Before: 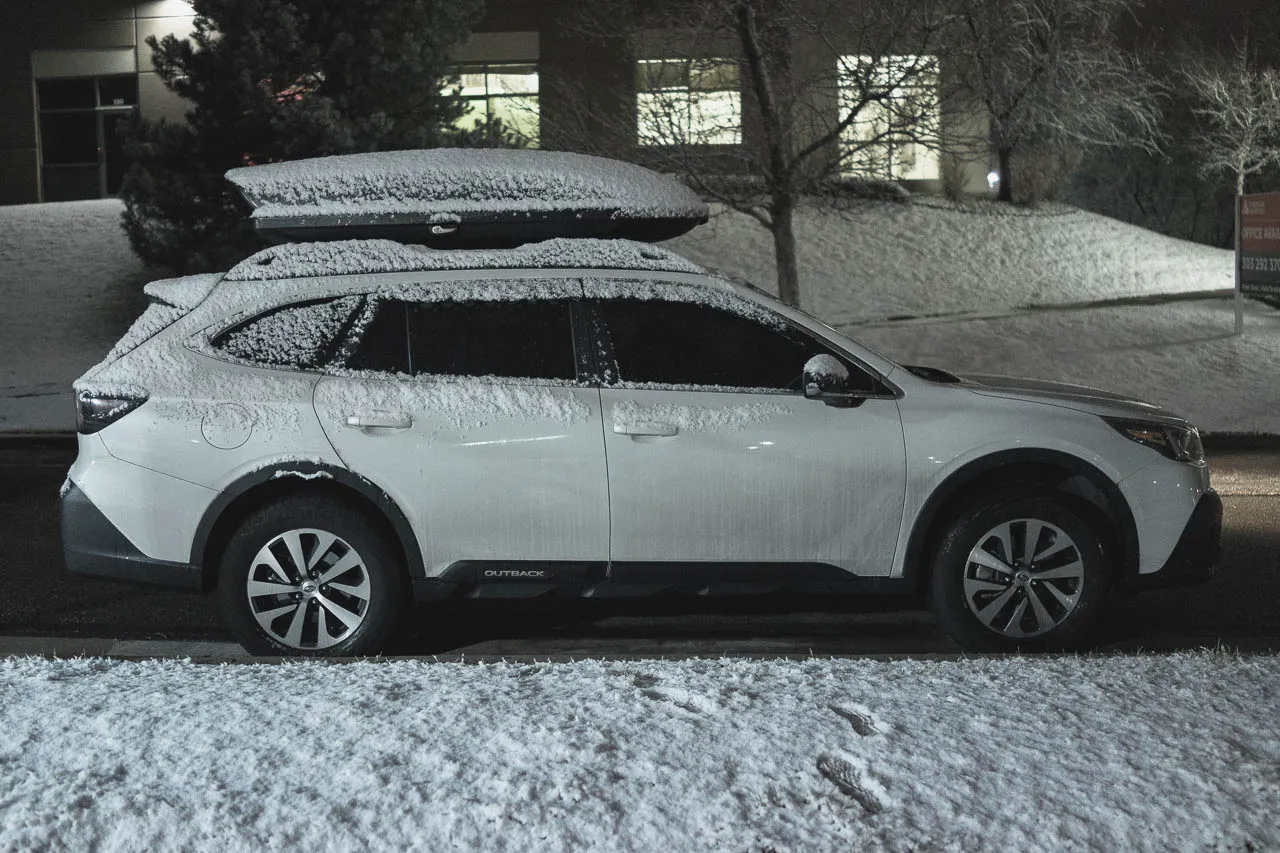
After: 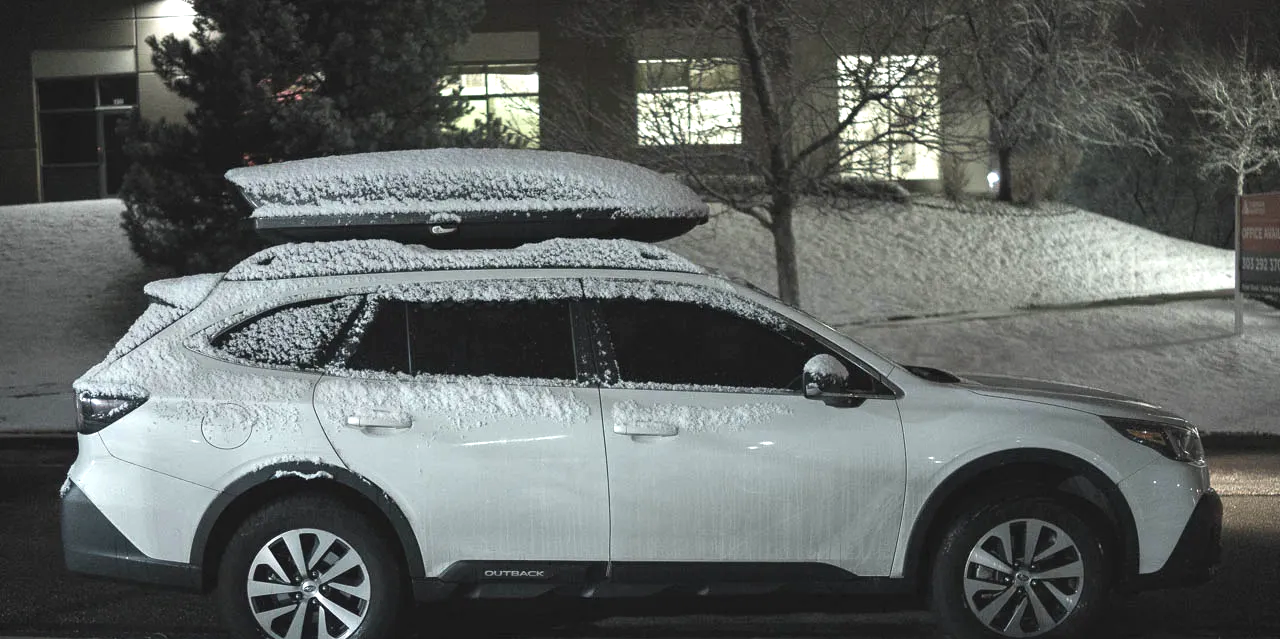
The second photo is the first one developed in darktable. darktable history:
vignetting: fall-off start 91.19%
exposure: black level correction 0, exposure 0.5 EV, compensate exposure bias true, compensate highlight preservation false
crop: bottom 24.988%
